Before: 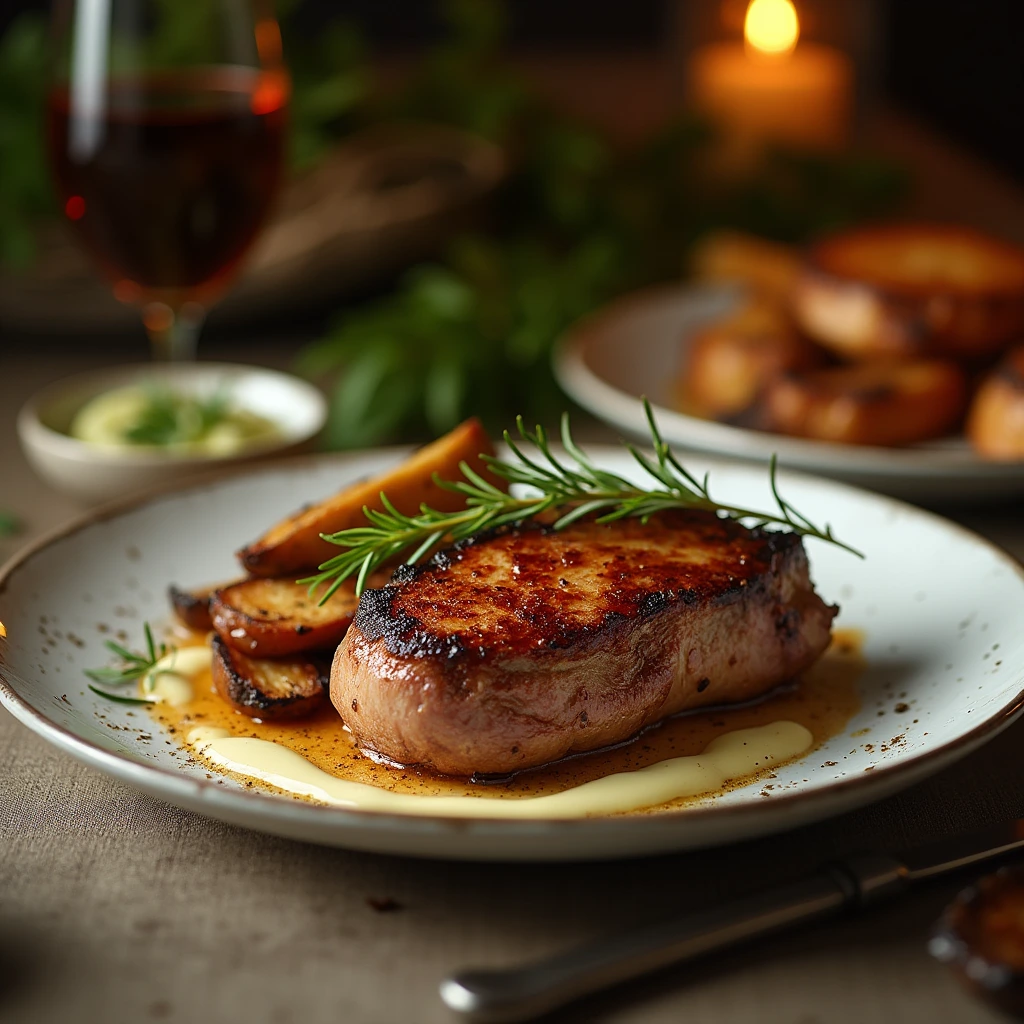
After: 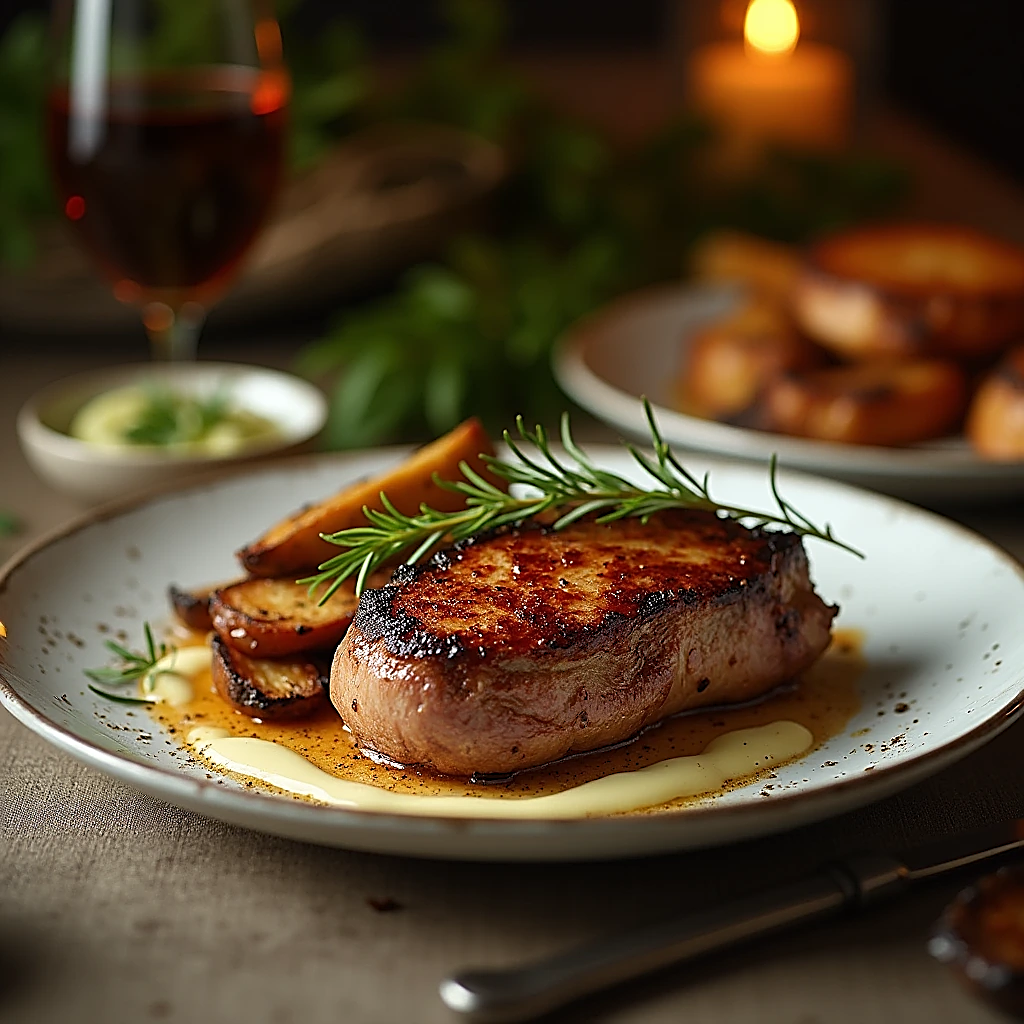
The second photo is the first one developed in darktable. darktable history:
sharpen: amount 0.901
